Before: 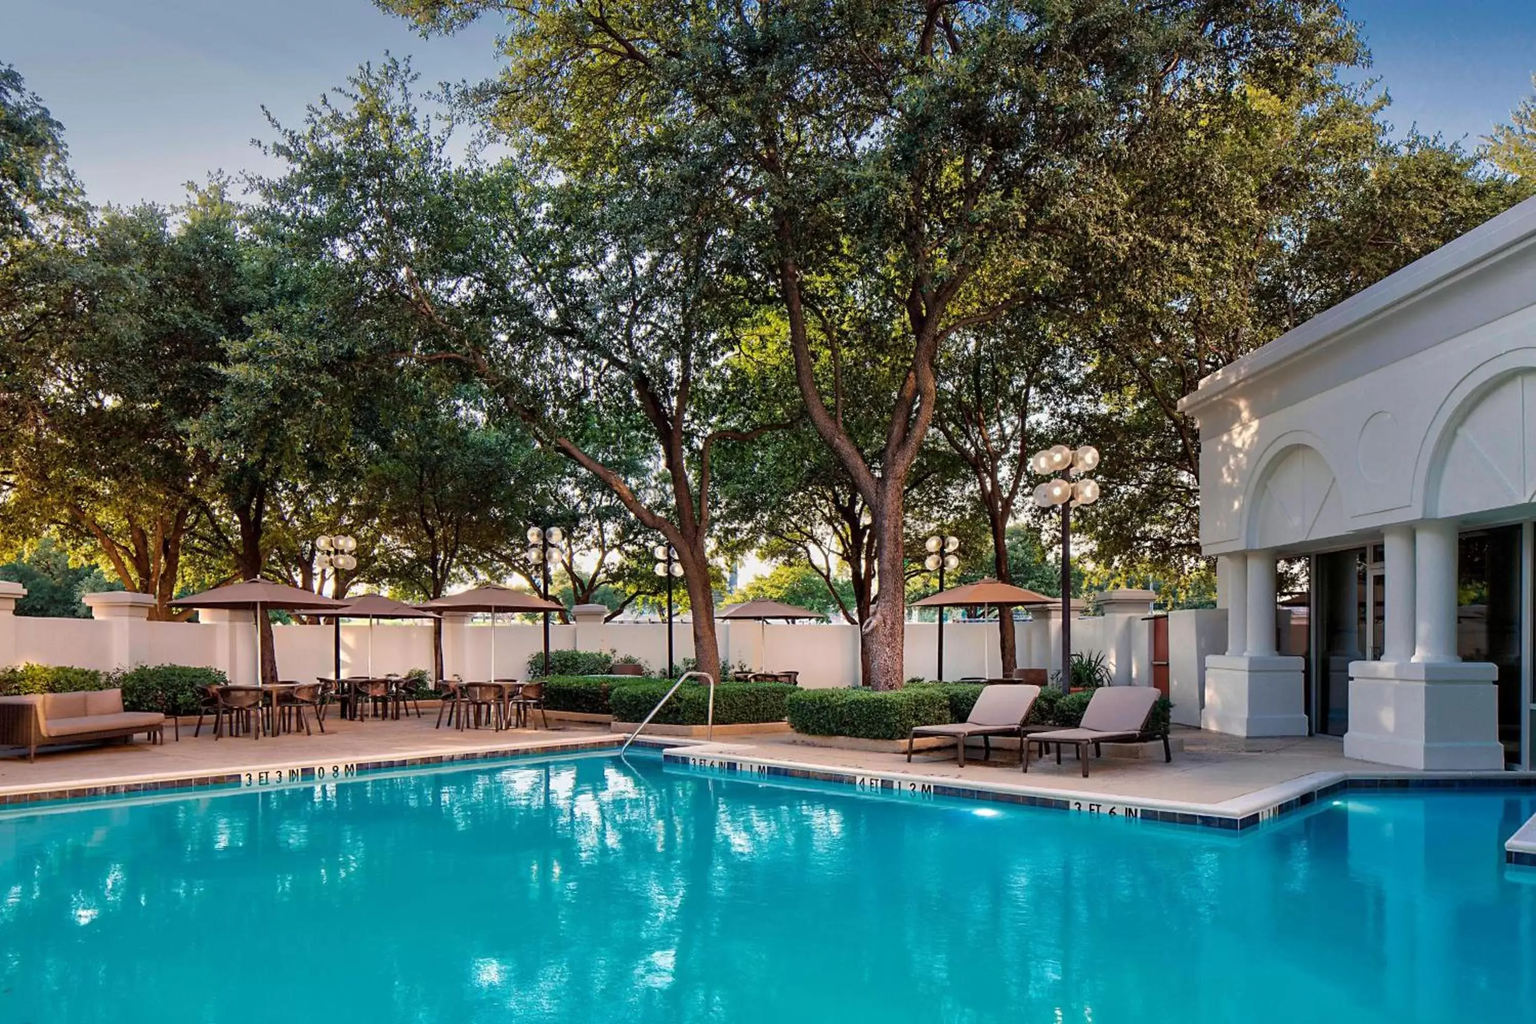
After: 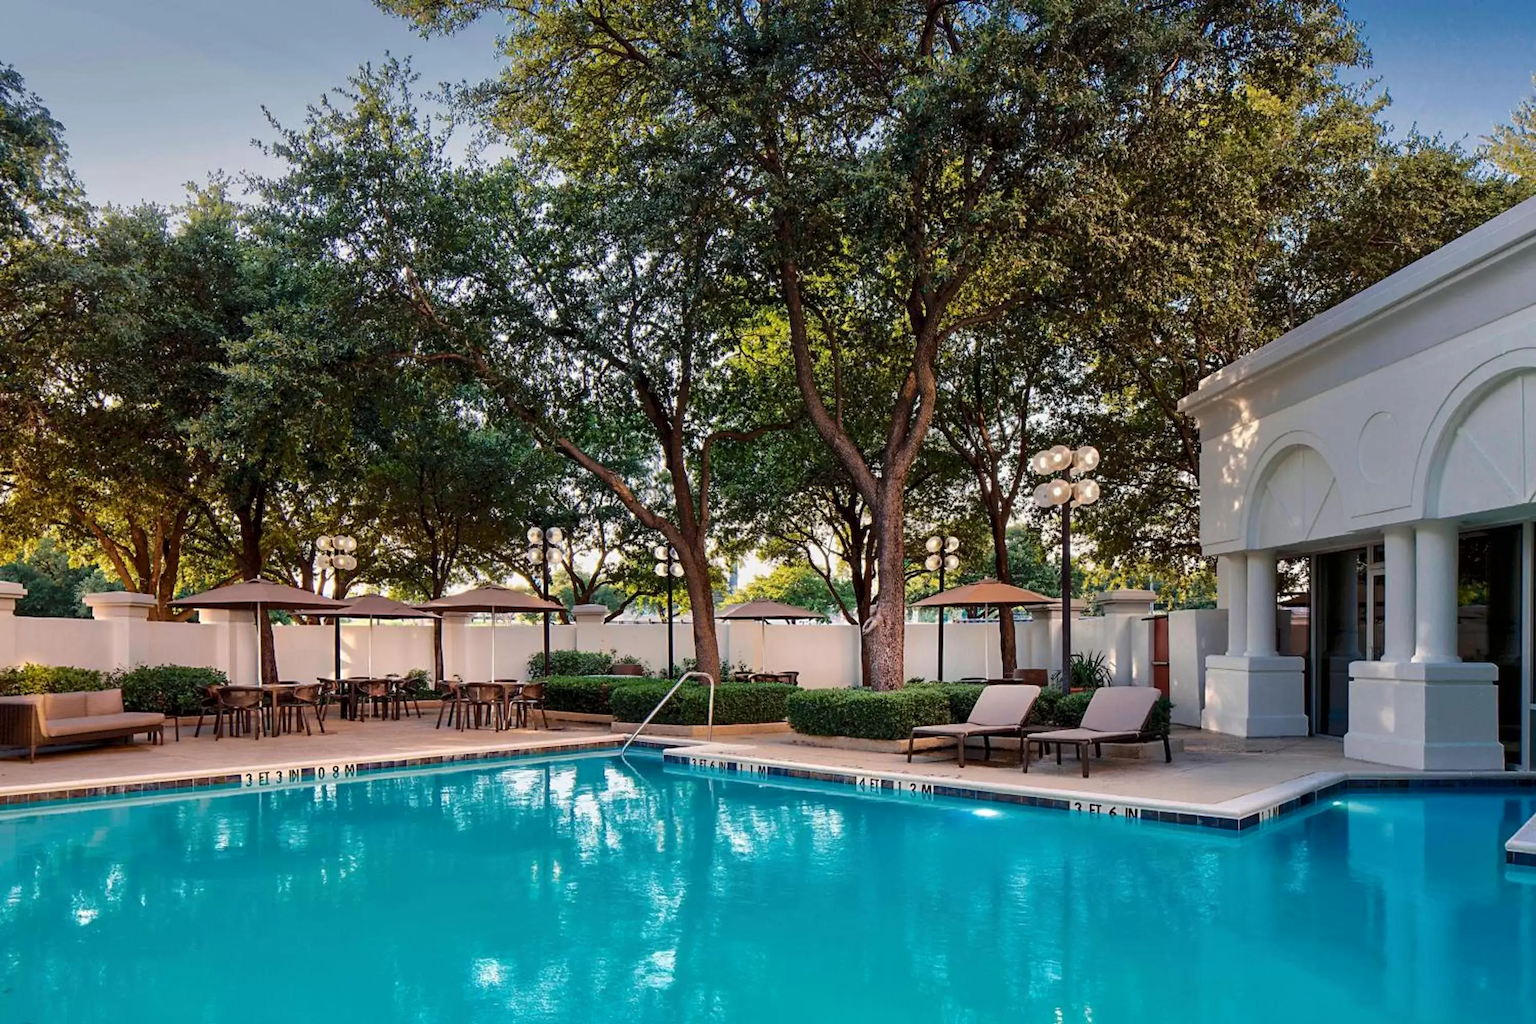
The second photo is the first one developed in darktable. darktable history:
tone curve: curves: ch0 [(0, 0) (0.003, 0.004) (0.011, 0.005) (0.025, 0.014) (0.044, 0.037) (0.069, 0.059) (0.1, 0.096) (0.136, 0.116) (0.177, 0.133) (0.224, 0.177) (0.277, 0.255) (0.335, 0.319) (0.399, 0.385) (0.468, 0.457) (0.543, 0.545) (0.623, 0.621) (0.709, 0.705) (0.801, 0.801) (0.898, 0.901) (1, 1)], color space Lab, independent channels, preserve colors none
